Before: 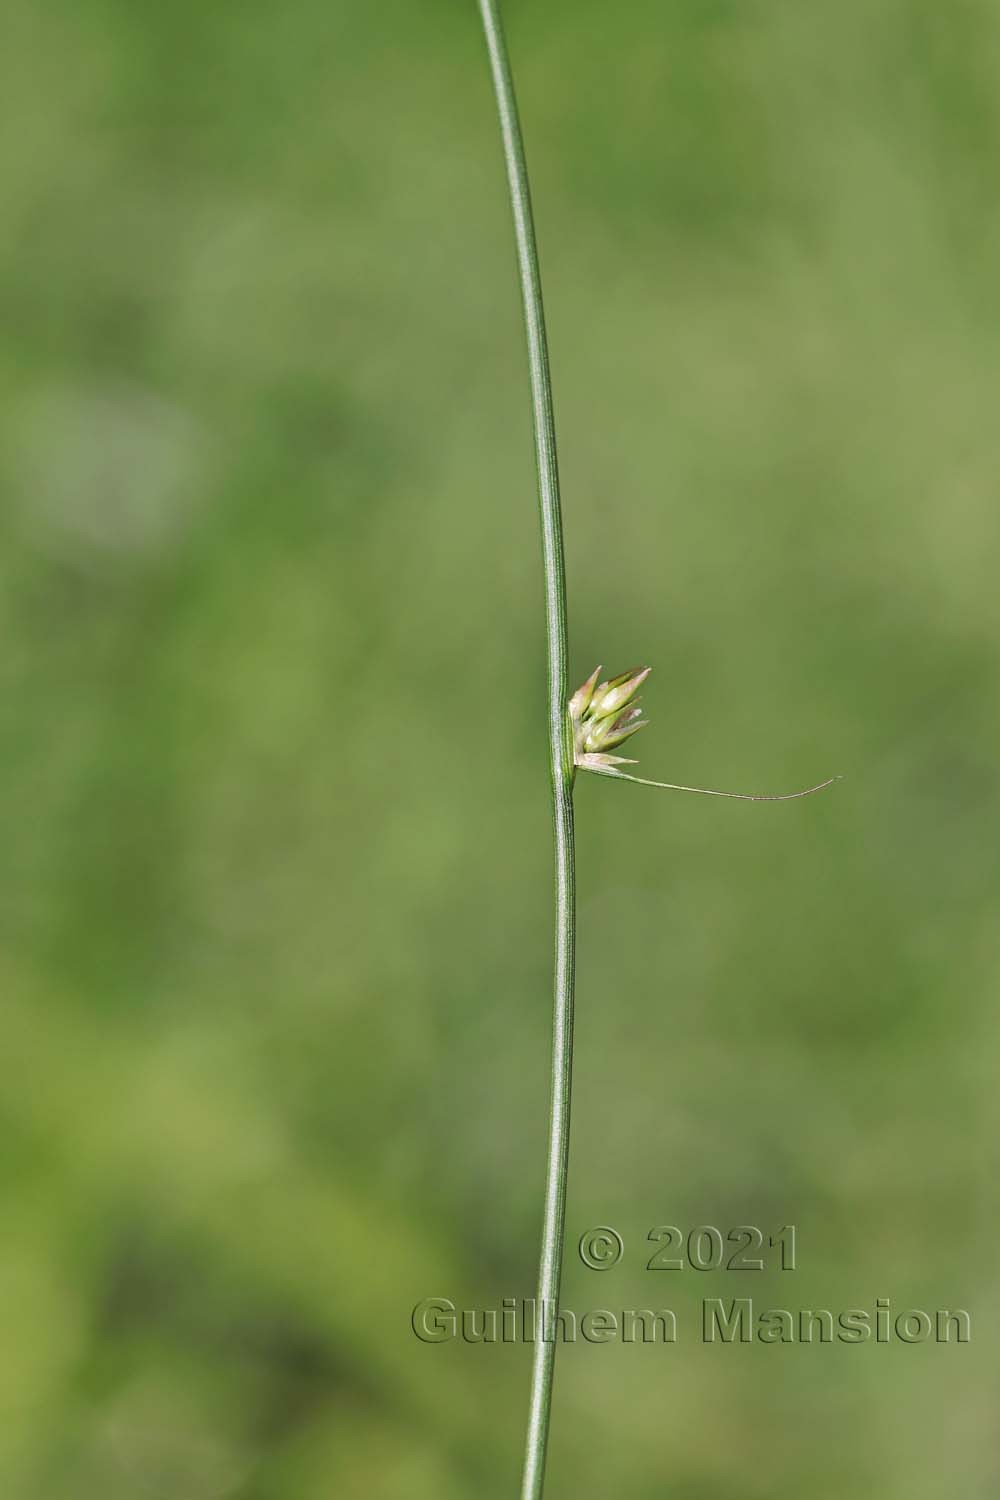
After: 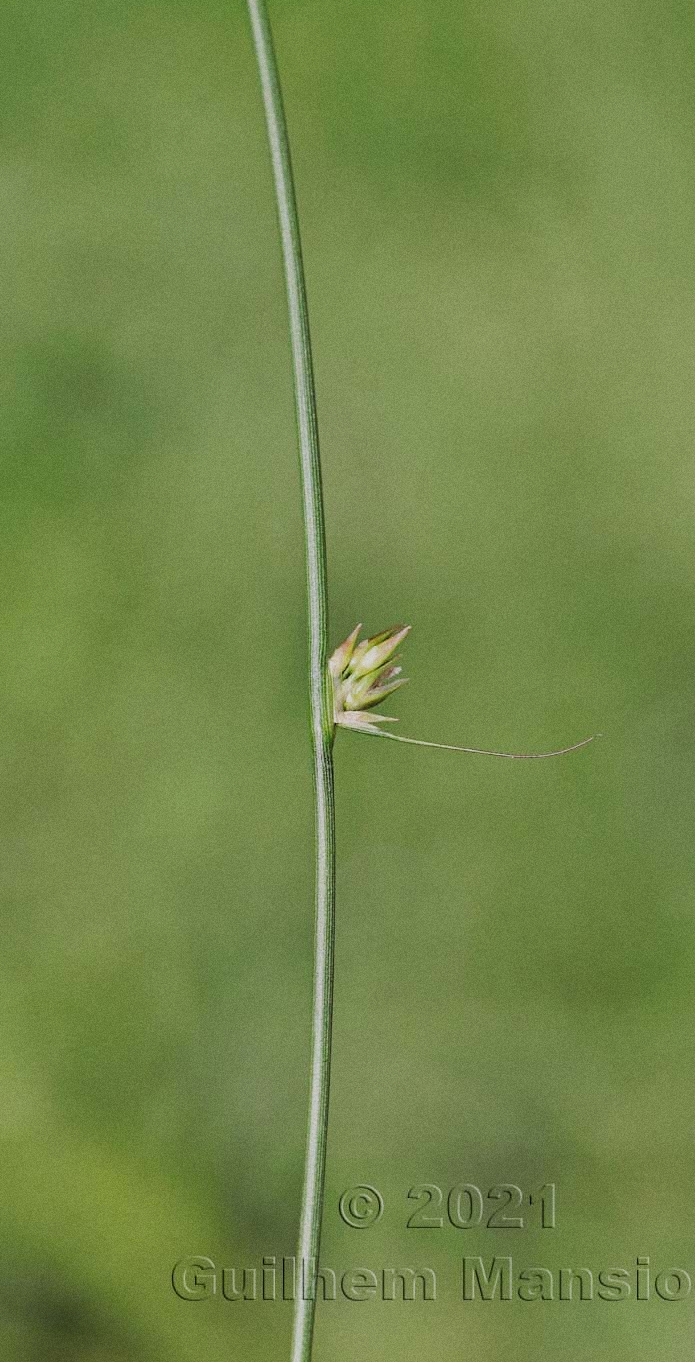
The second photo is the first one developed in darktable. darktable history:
crop and rotate: left 24.034%, top 2.838%, right 6.406%, bottom 6.299%
grain: on, module defaults
filmic rgb: black relative exposure -7.65 EV, white relative exposure 4.56 EV, hardness 3.61
